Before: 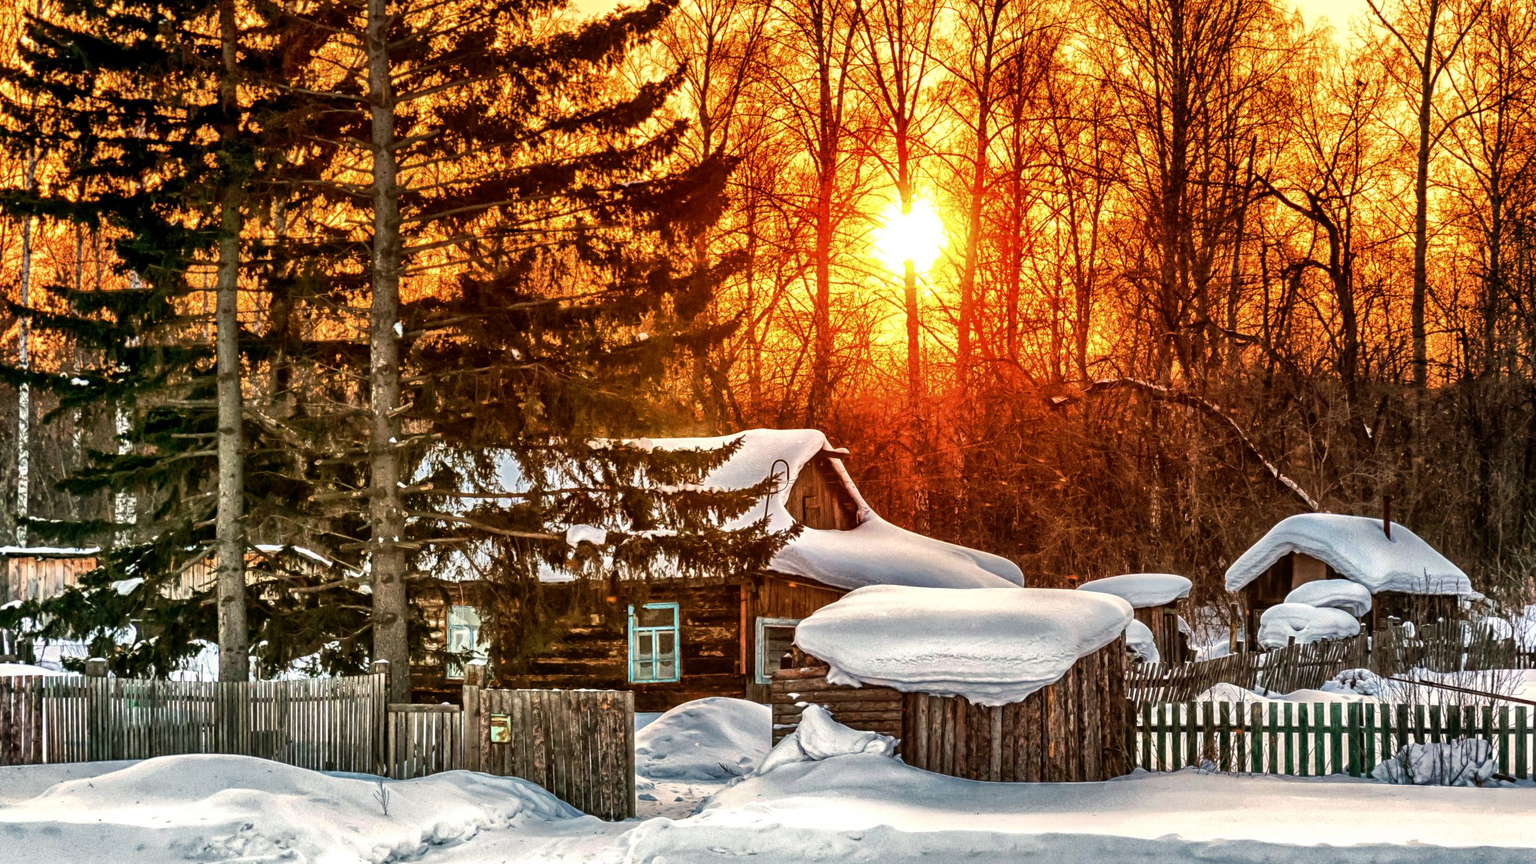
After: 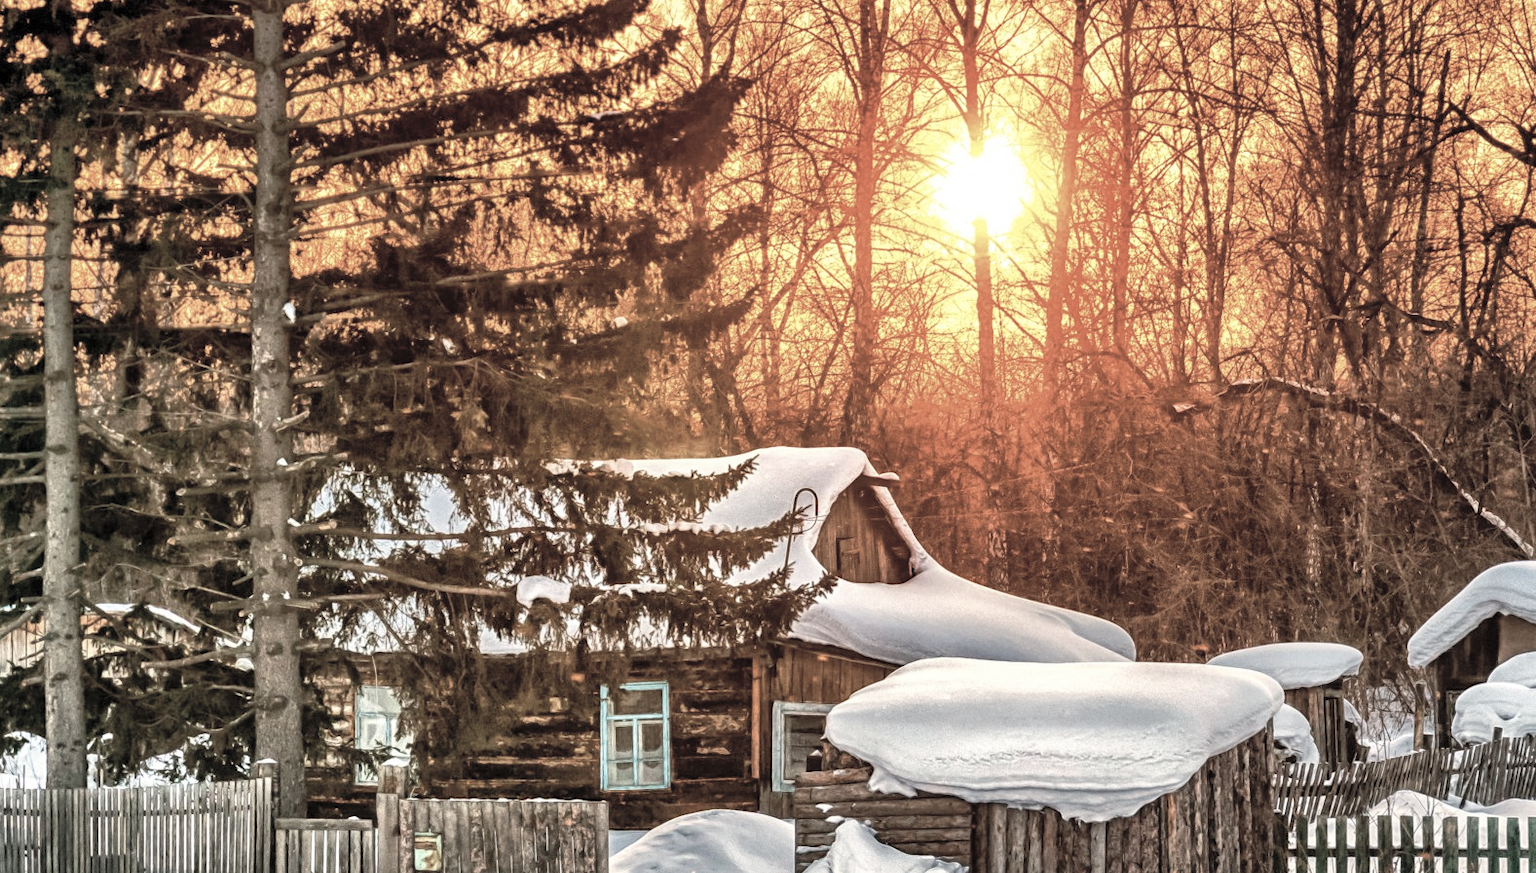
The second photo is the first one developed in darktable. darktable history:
contrast brightness saturation: brightness 0.189, saturation -0.488
crop and rotate: left 12.045%, top 11.448%, right 14.001%, bottom 13.743%
